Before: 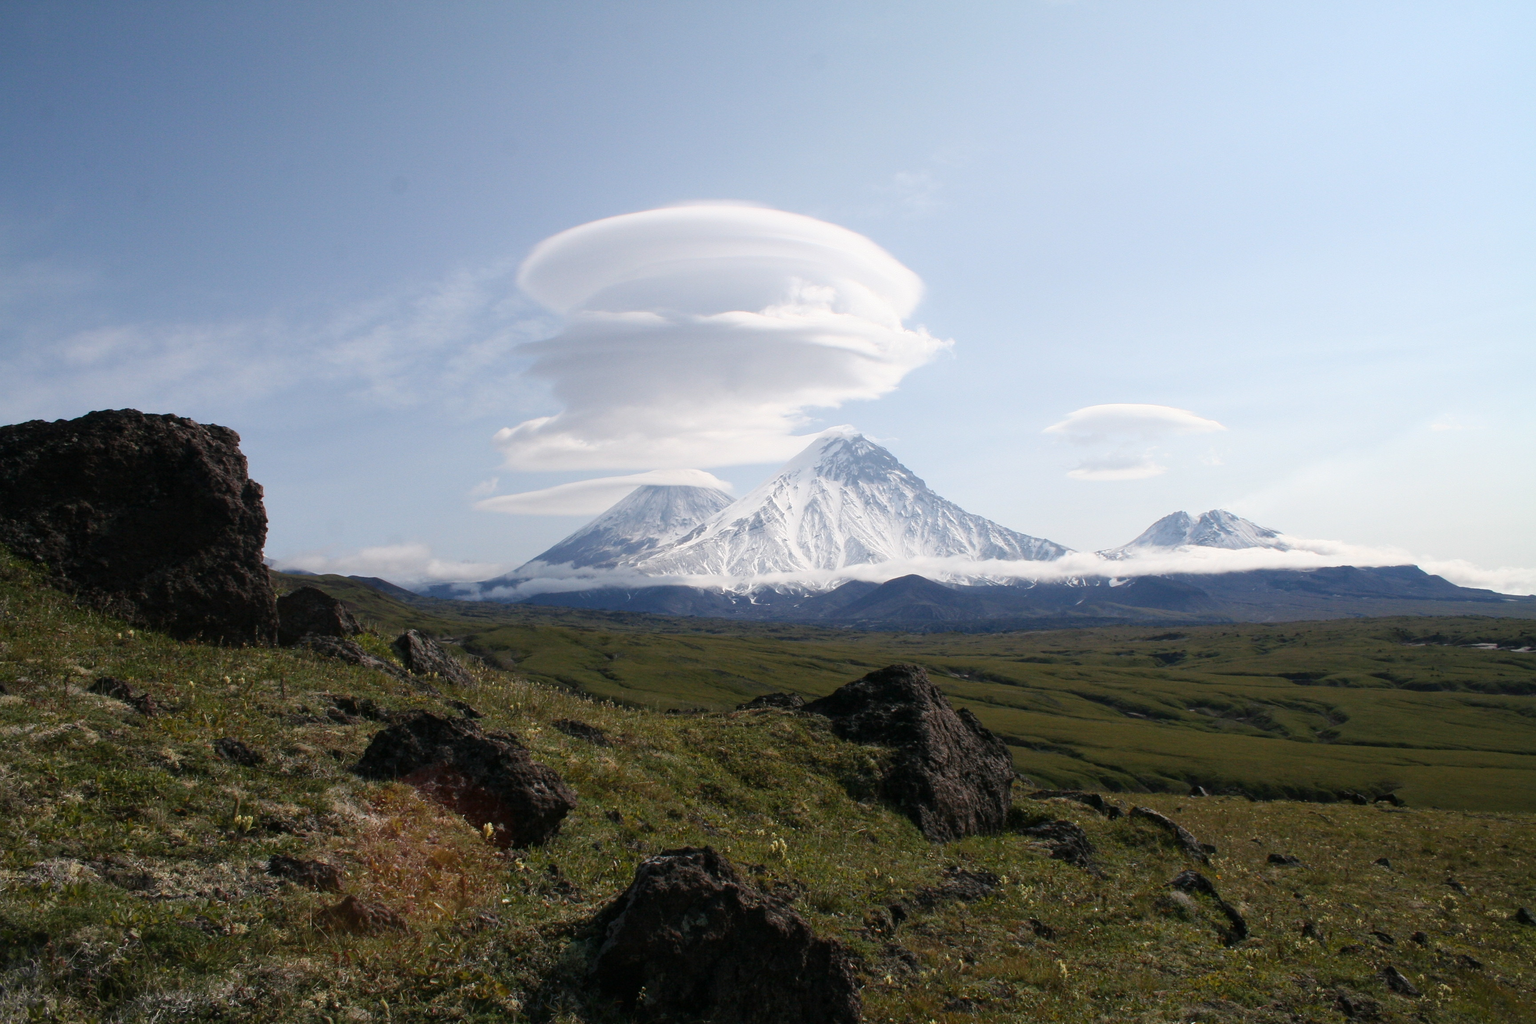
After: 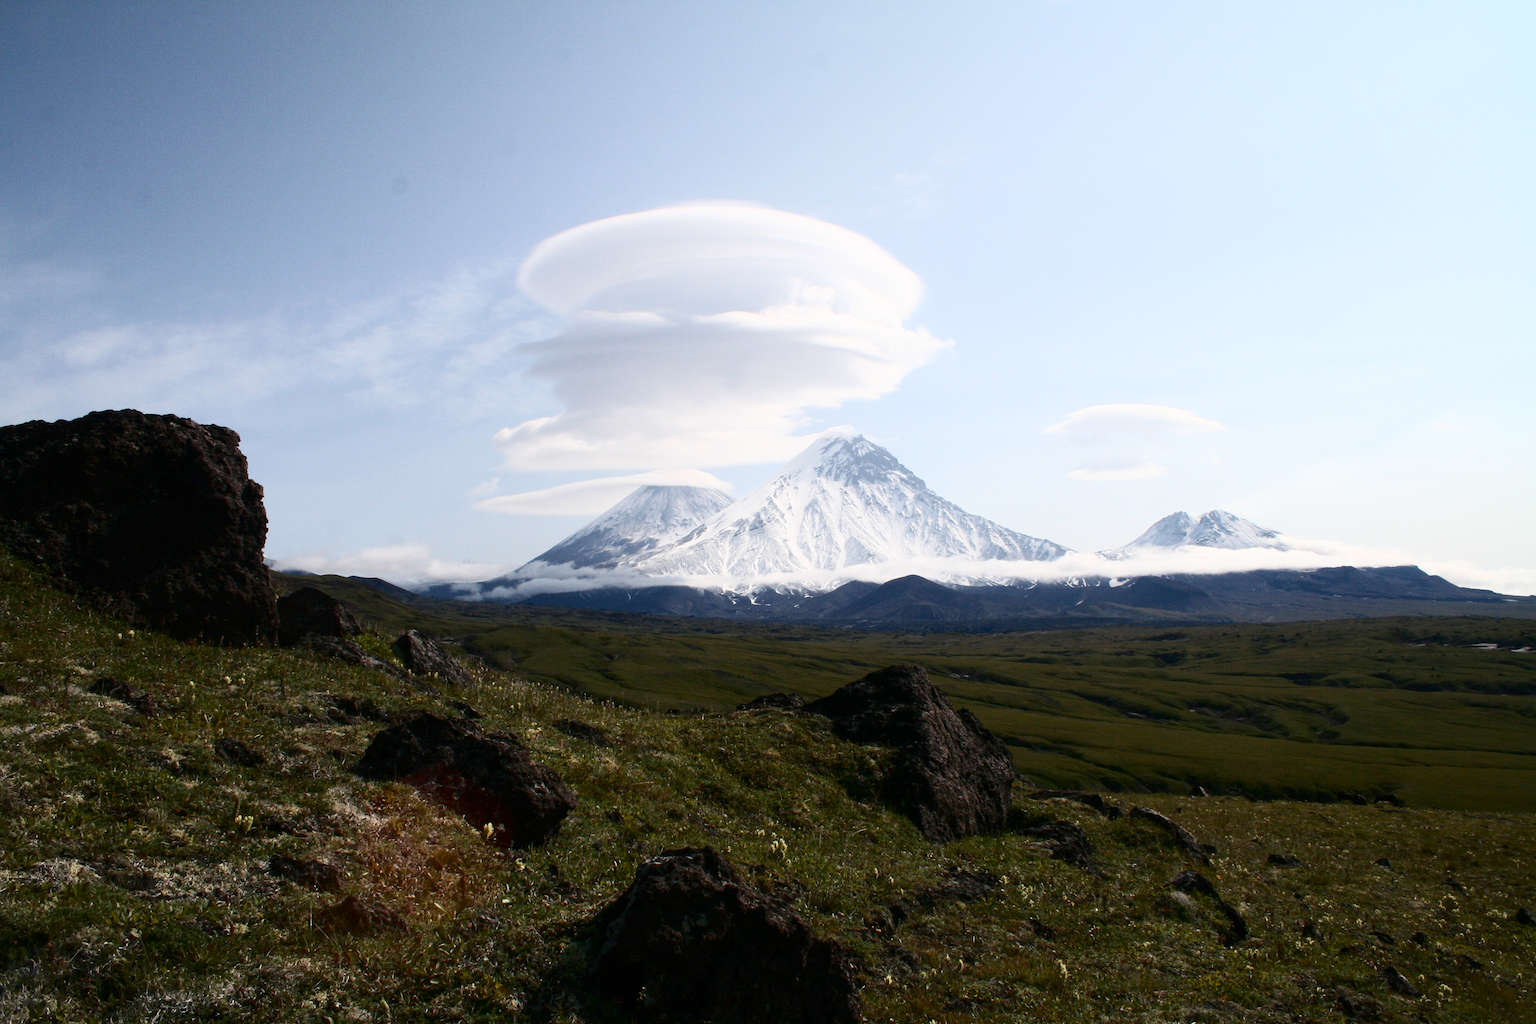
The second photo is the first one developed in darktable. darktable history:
contrast brightness saturation: contrast 0.28
tone equalizer: on, module defaults
